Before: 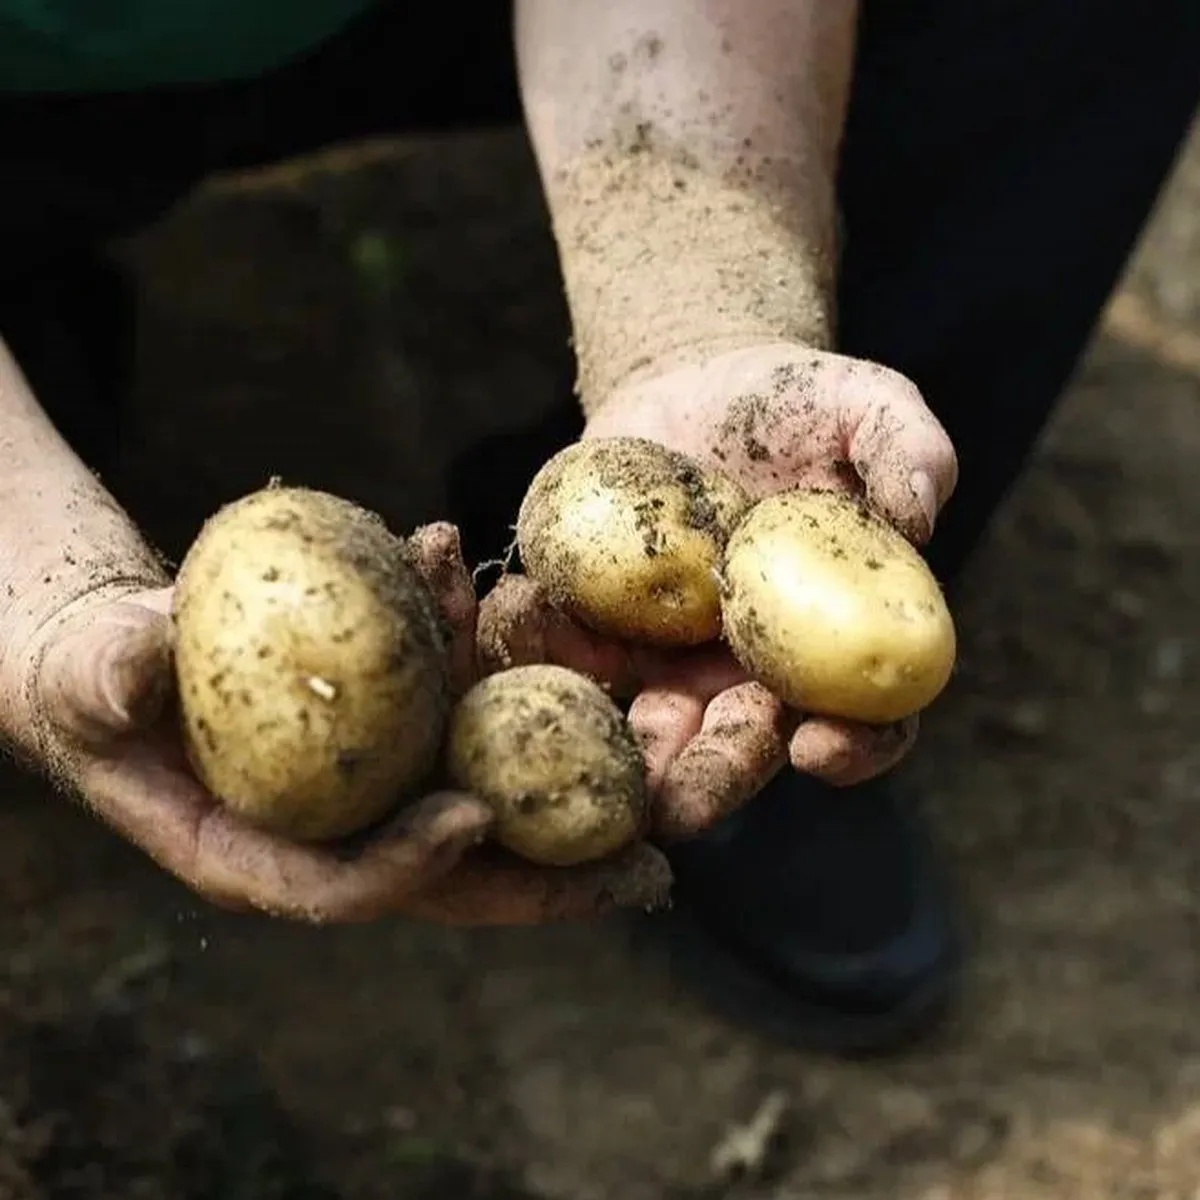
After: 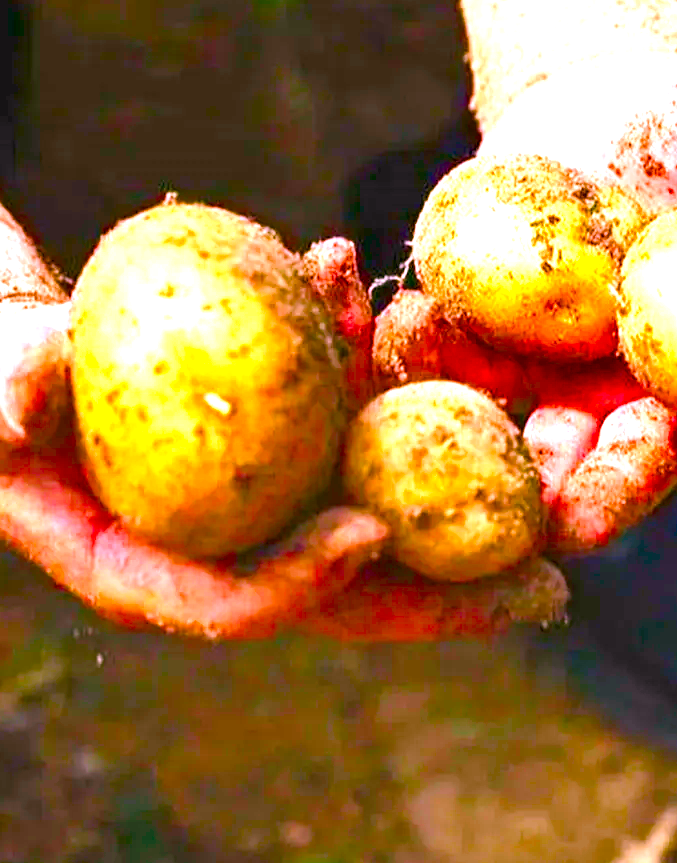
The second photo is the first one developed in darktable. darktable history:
crop: left 8.721%, top 23.73%, right 34.833%, bottom 4.27%
exposure: black level correction 0, exposure 2.106 EV, compensate exposure bias true, compensate highlight preservation false
color balance rgb: shadows lift › chroma 0.668%, shadows lift › hue 112.78°, linear chroma grading › global chroma 25.579%, perceptual saturation grading › global saturation 38.996%, perceptual saturation grading › highlights -25.722%, perceptual saturation grading › mid-tones 34.952%, perceptual saturation grading › shadows 36.032%, contrast -9.903%
color correction: highlights a* 18.85, highlights b* -11.5, saturation 1.7
